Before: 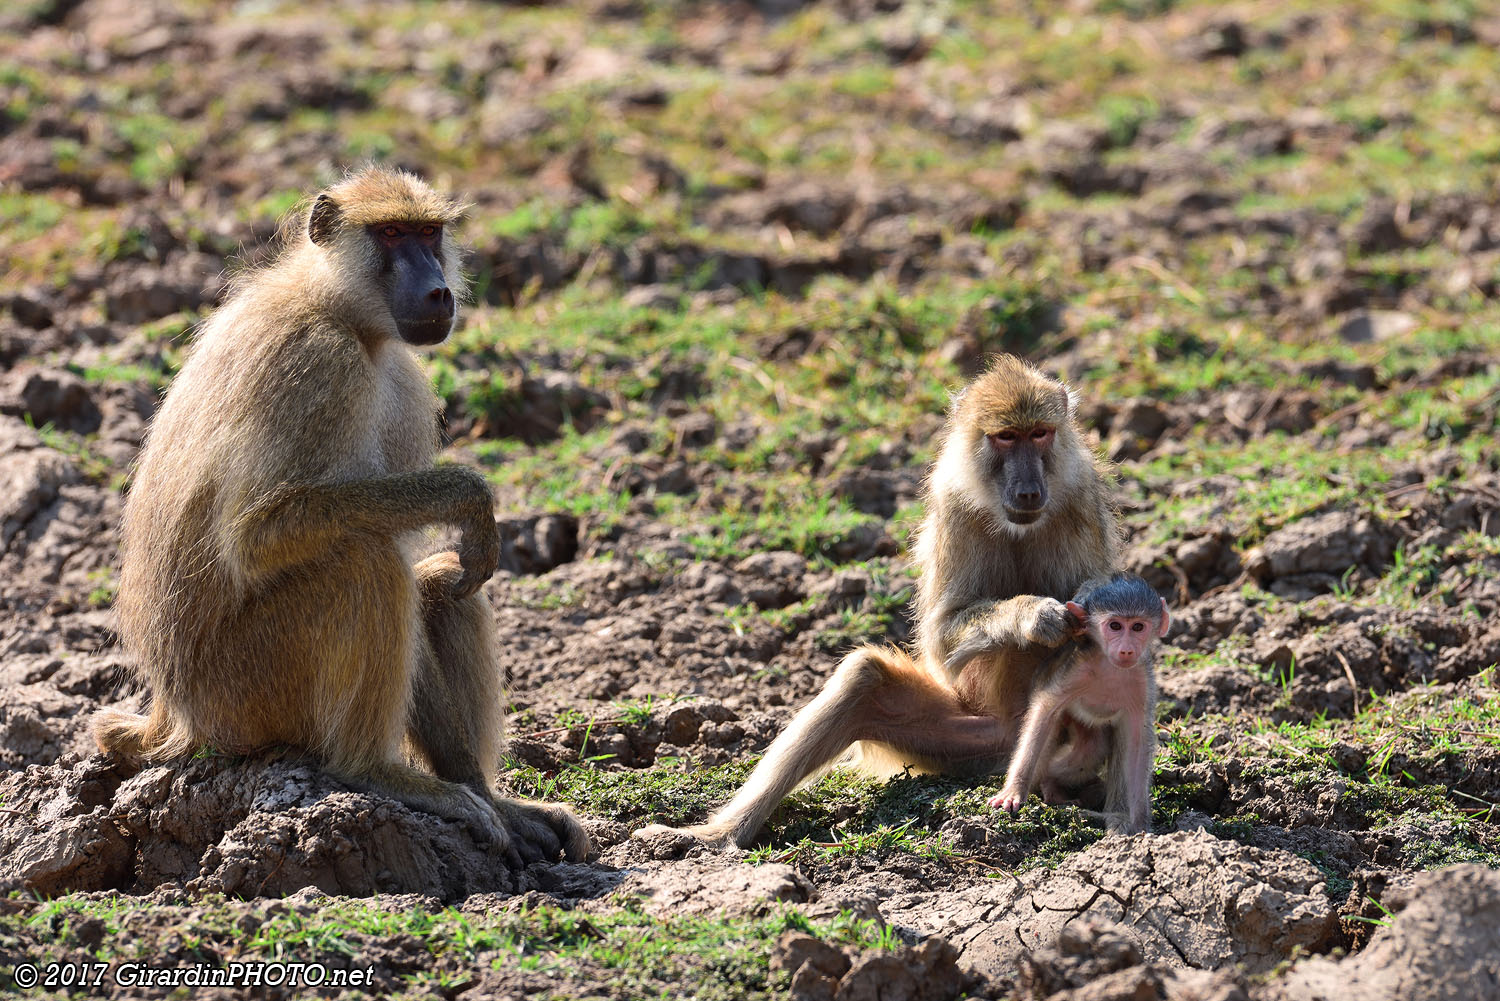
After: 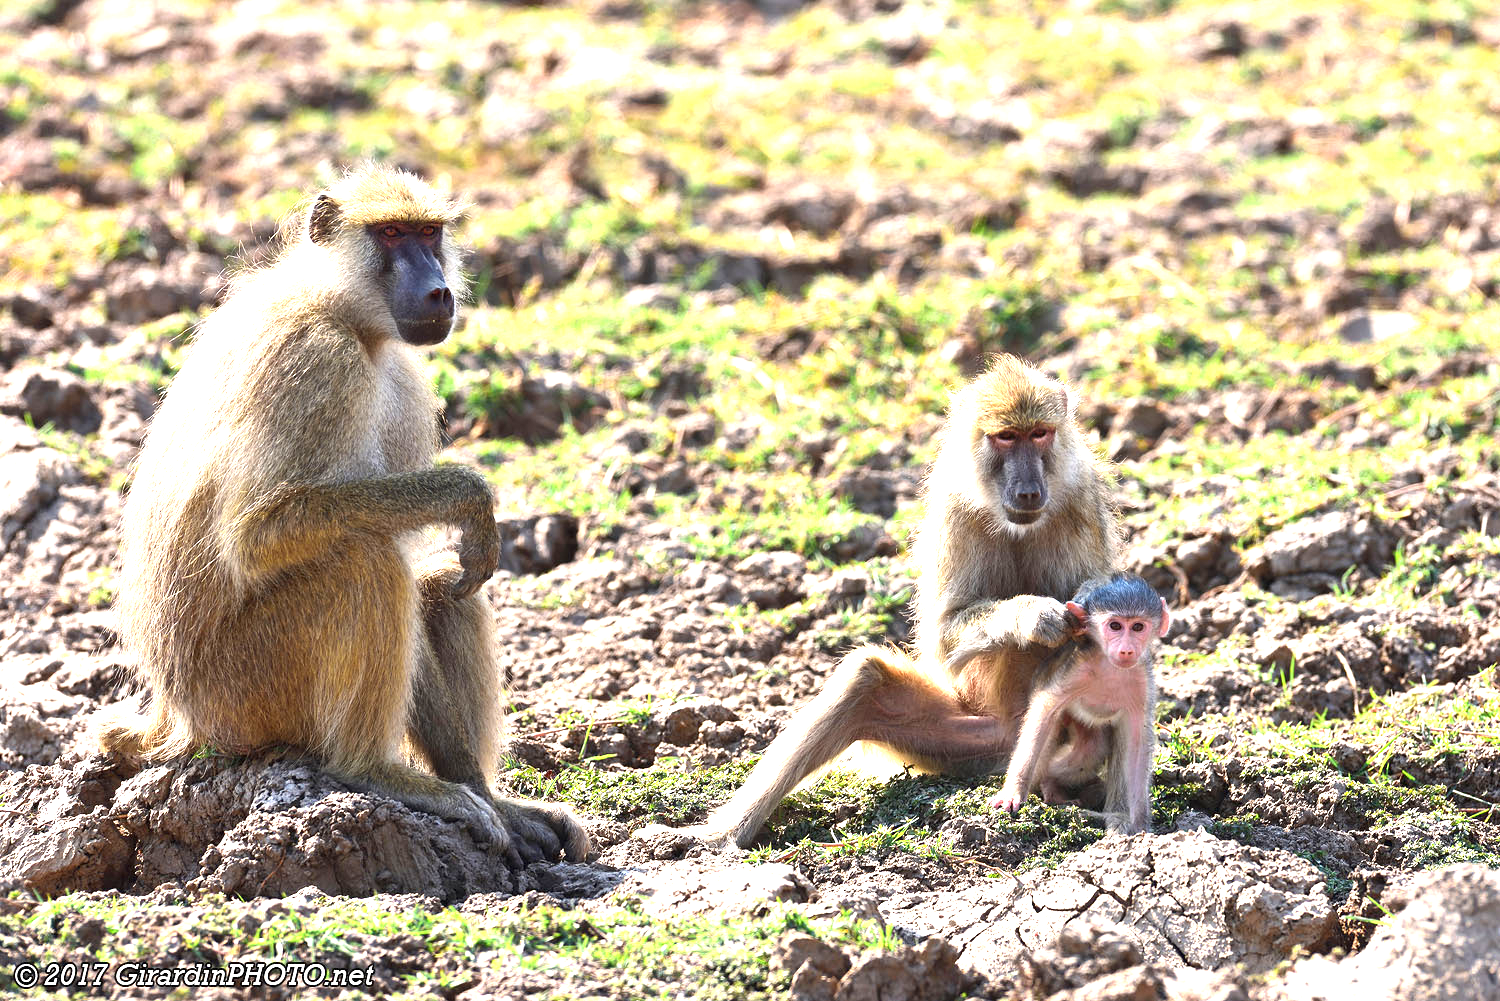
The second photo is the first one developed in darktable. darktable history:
exposure: black level correction 0, exposure 1.499 EV, compensate highlight preservation false
